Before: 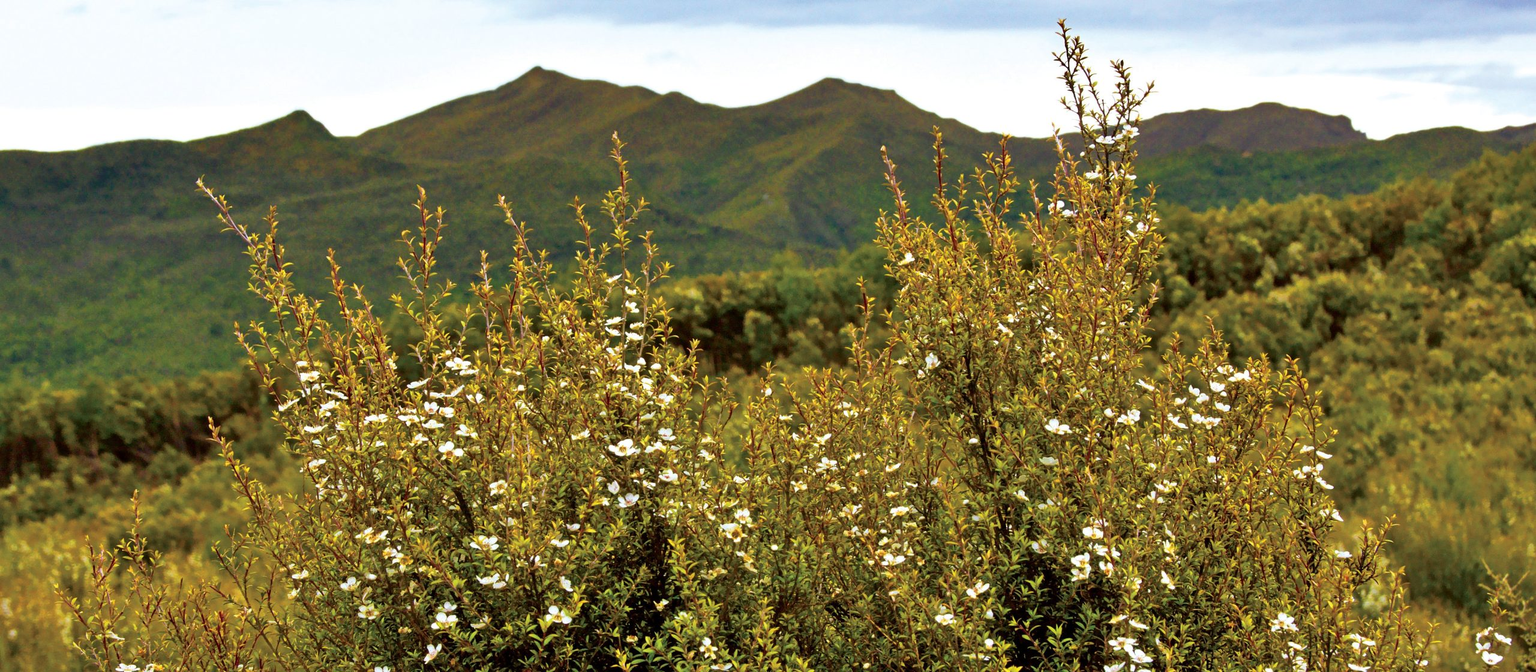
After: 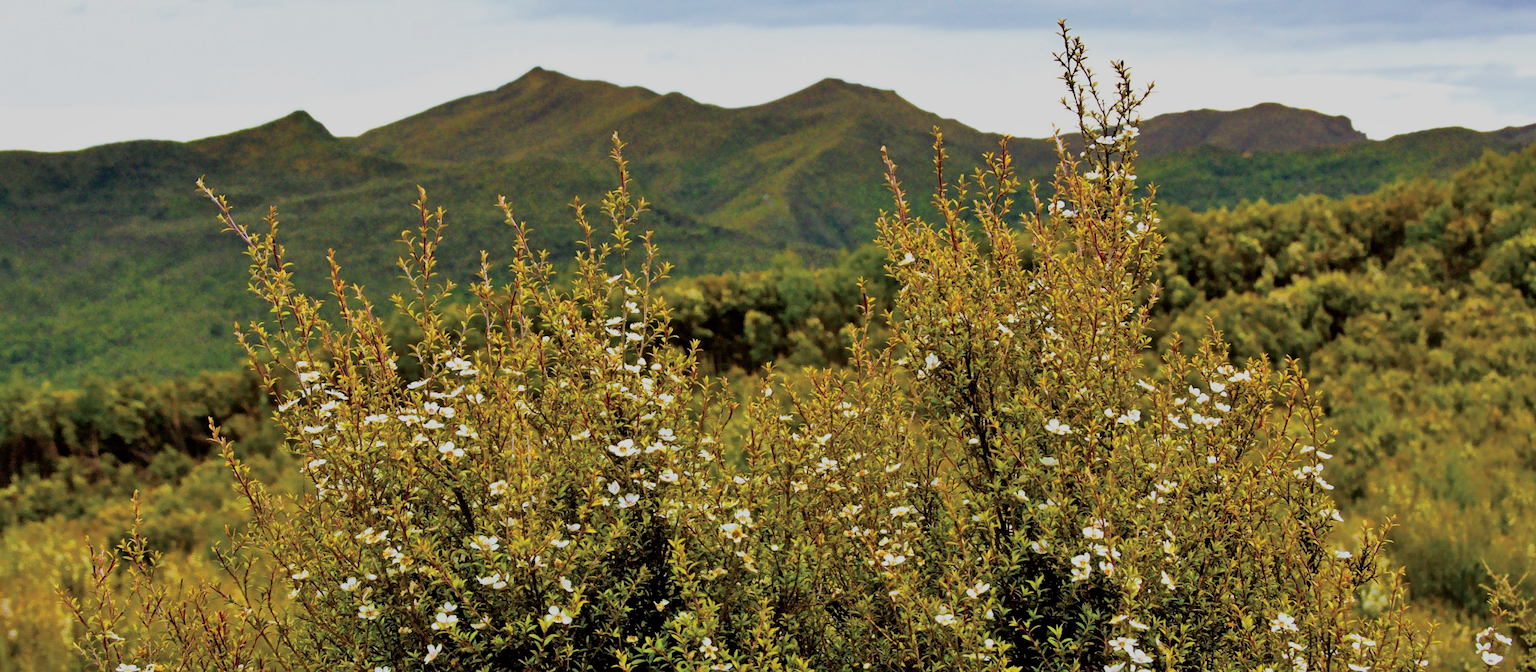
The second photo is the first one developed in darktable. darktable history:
filmic rgb: black relative exposure -7.65 EV, white relative exposure 4.56 EV, hardness 3.61, contrast 1.05
shadows and highlights: shadows 25, highlights -25
